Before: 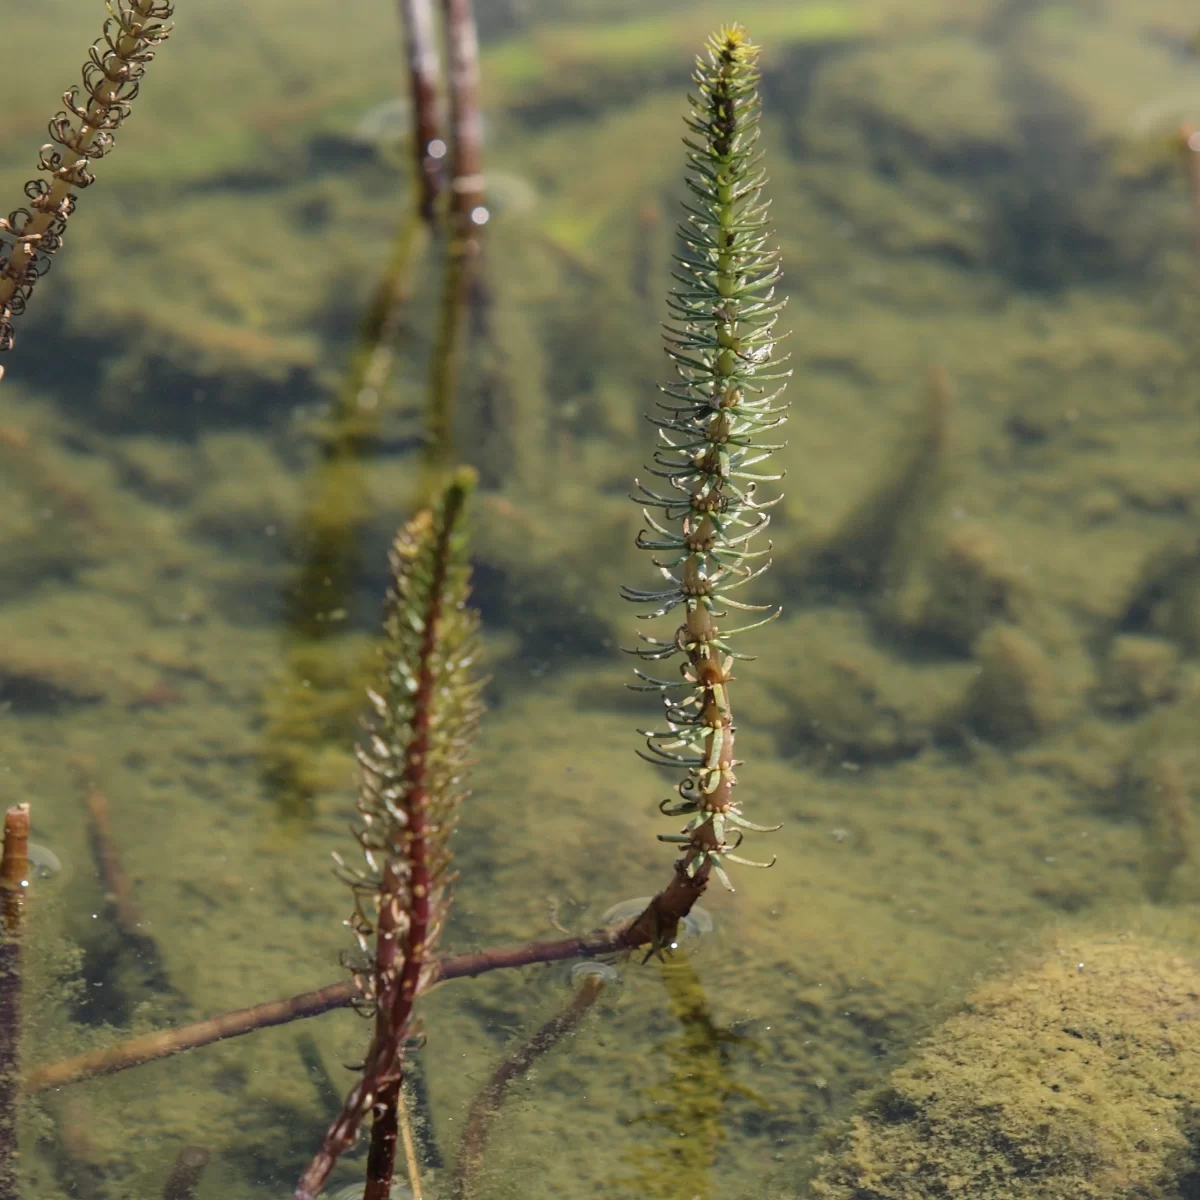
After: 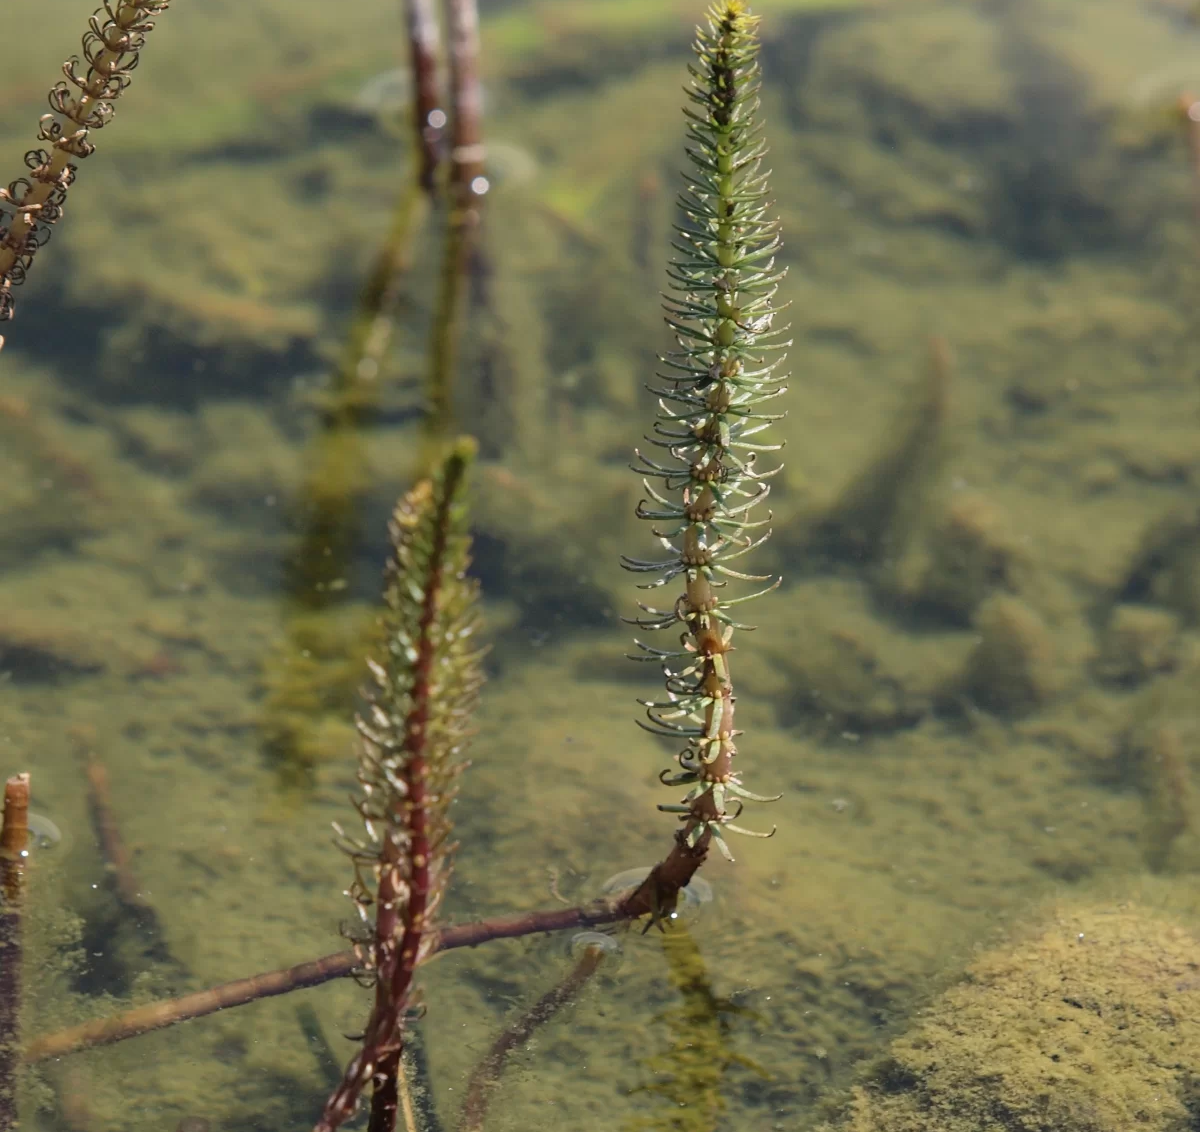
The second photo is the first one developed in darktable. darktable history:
crop and rotate: top 2.512%, bottom 3.074%
